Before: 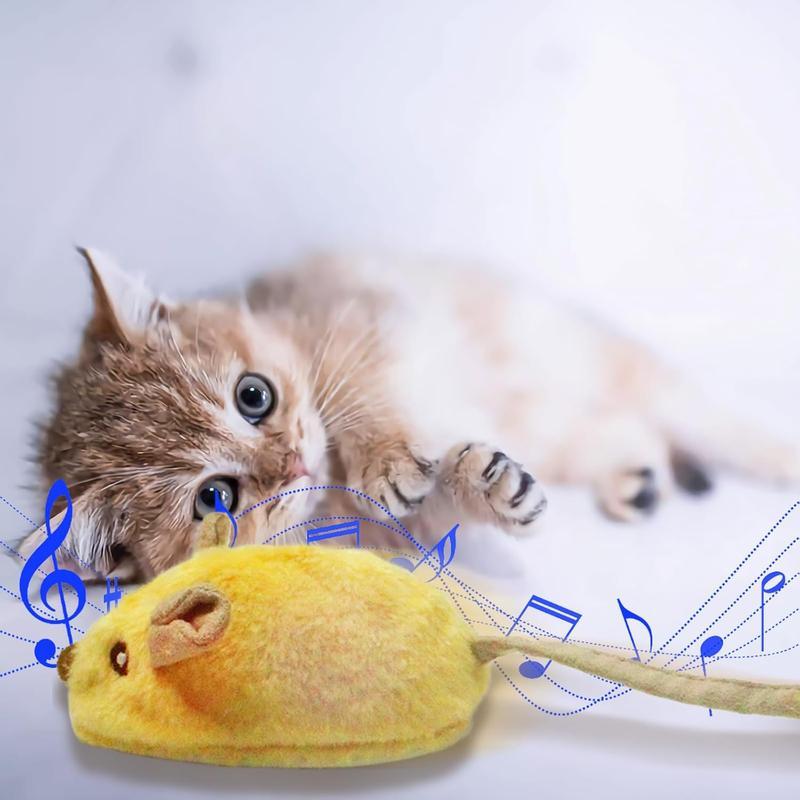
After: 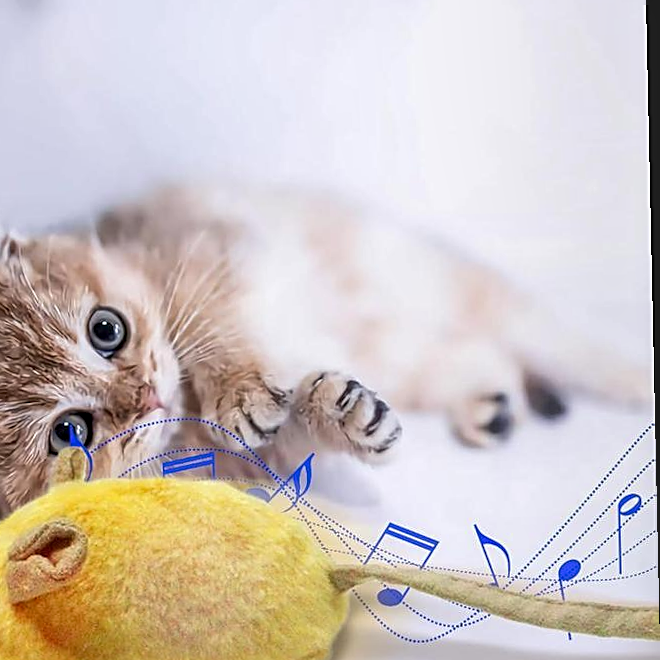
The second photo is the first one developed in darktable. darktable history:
crop: left 19.159%, top 9.58%, bottom 9.58%
sharpen: on, module defaults
local contrast: detail 130%
rotate and perspective: rotation -1.24°, automatic cropping off
